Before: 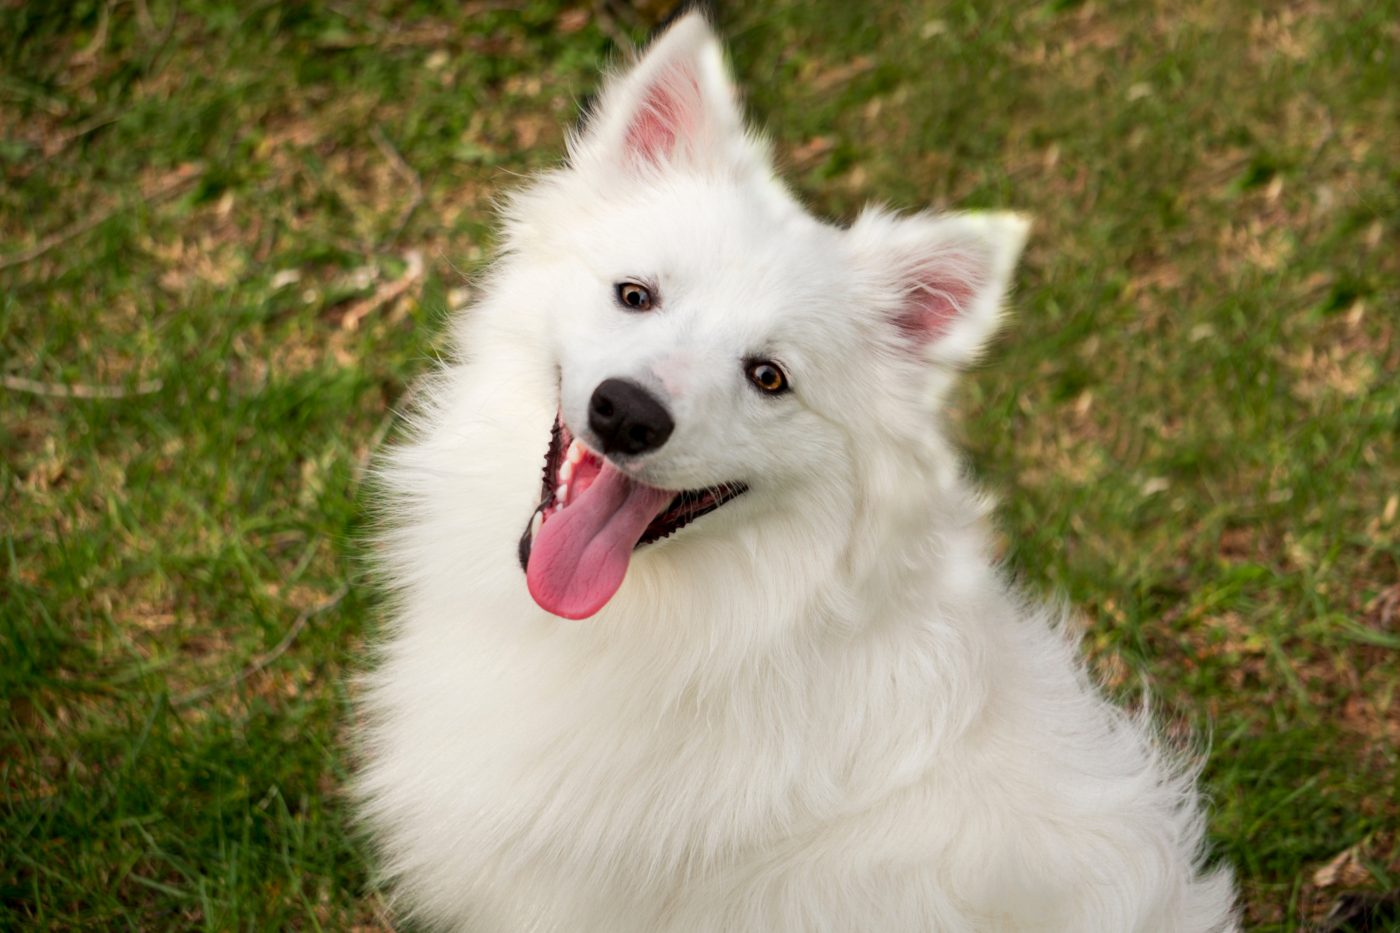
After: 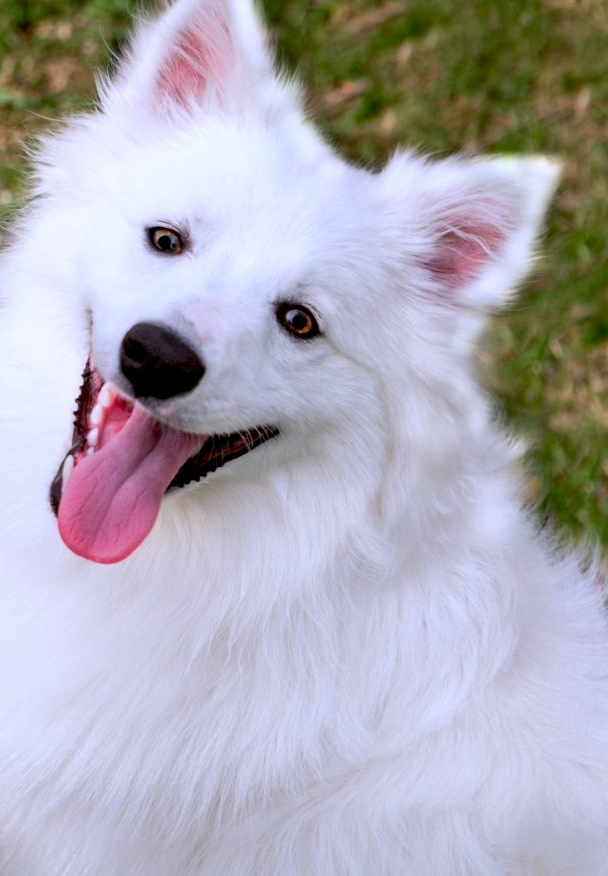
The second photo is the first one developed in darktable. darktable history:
crop: left 33.524%, top 6.036%, right 23.01%
exposure: black level correction 0.01, exposure 0.016 EV, compensate highlight preservation false
color calibration: illuminant as shot in camera, x 0.379, y 0.397, temperature 4141.24 K
